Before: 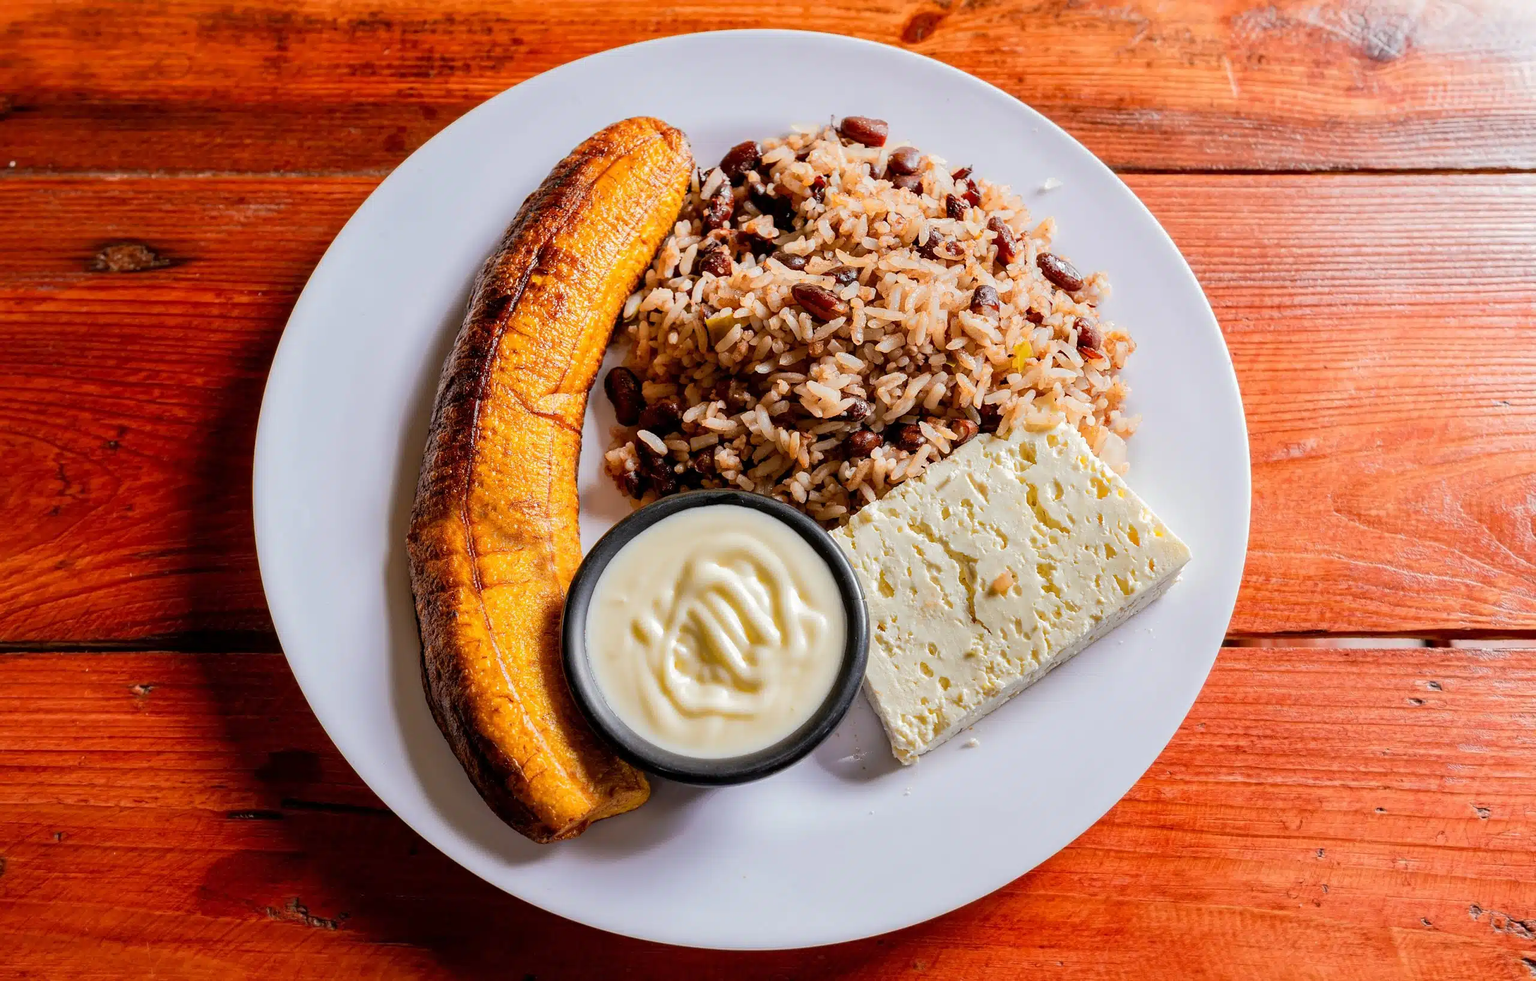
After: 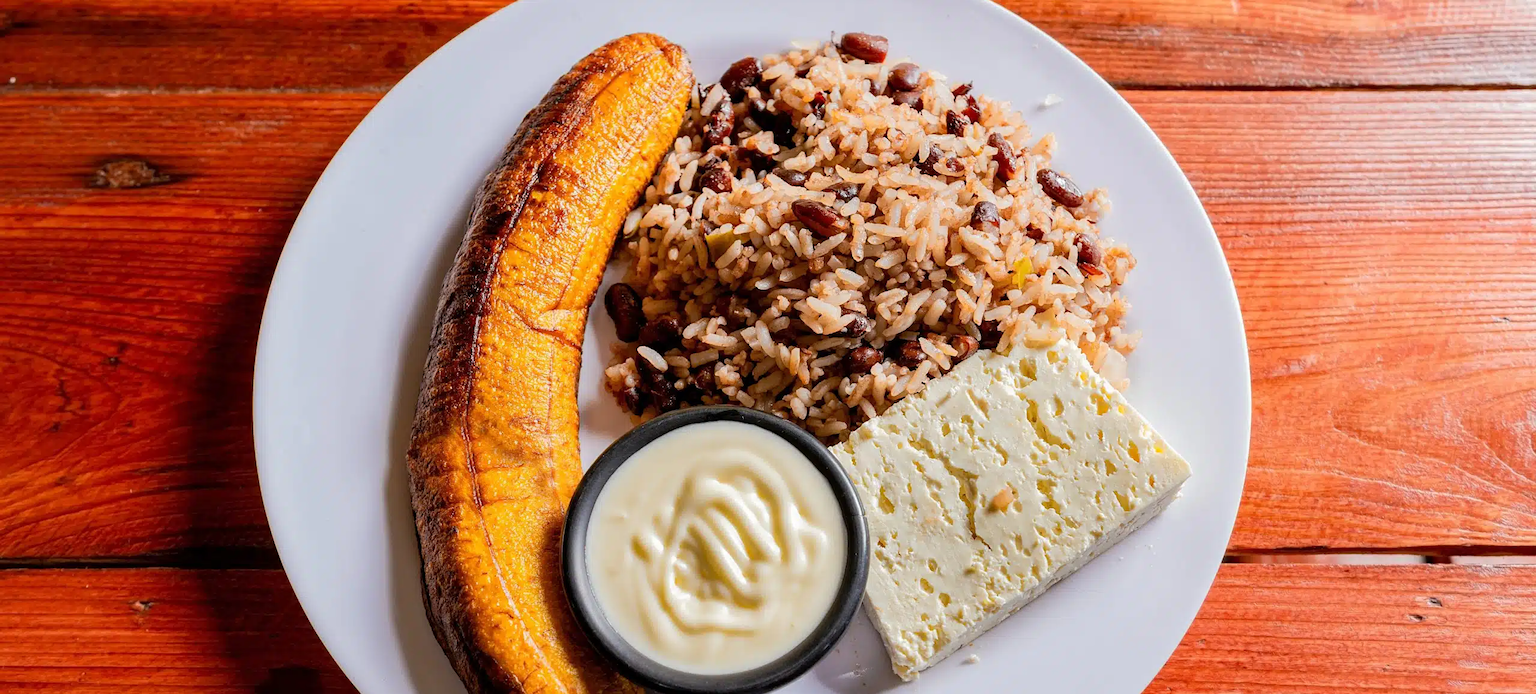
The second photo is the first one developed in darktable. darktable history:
crop and rotate: top 8.571%, bottom 20.647%
